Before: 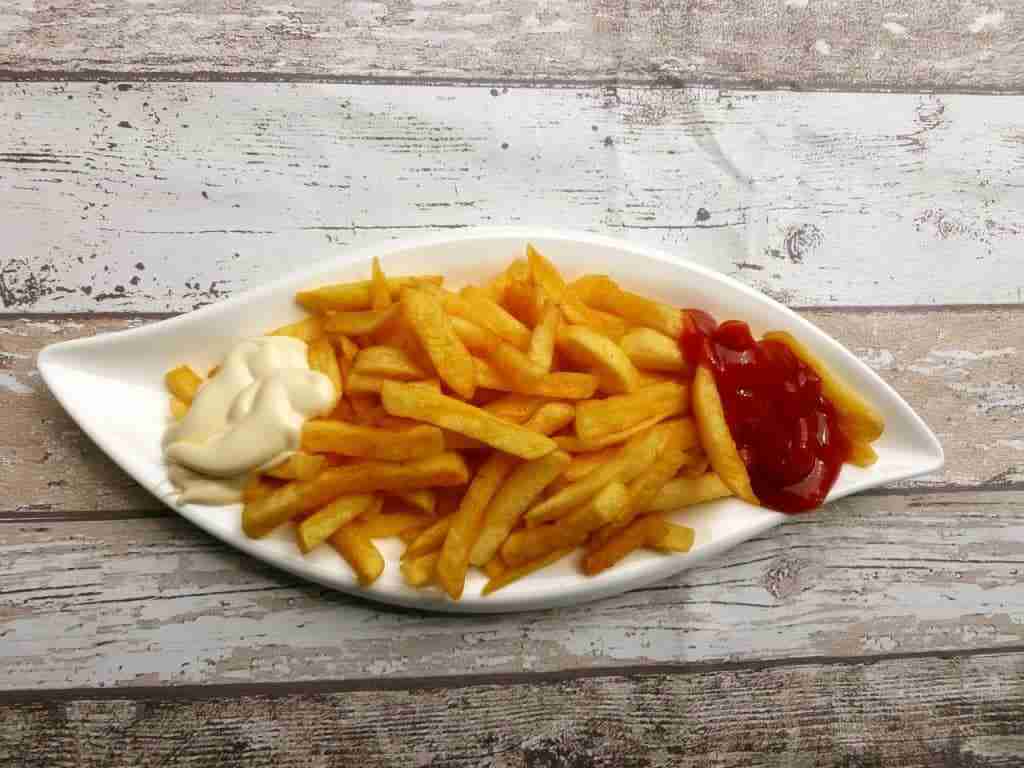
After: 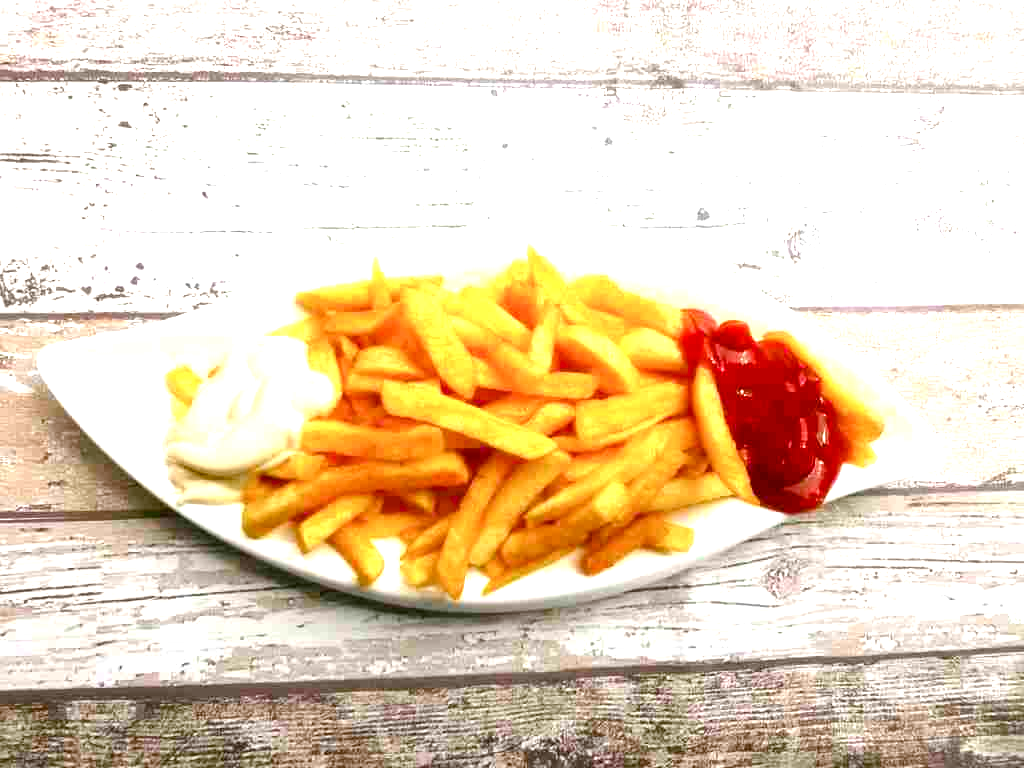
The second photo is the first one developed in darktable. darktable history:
color balance rgb: perceptual saturation grading › global saturation 20%, perceptual saturation grading › highlights -25%, perceptual saturation grading › shadows 25%
exposure: black level correction 0, exposure 1.45 EV, compensate exposure bias true, compensate highlight preservation false
